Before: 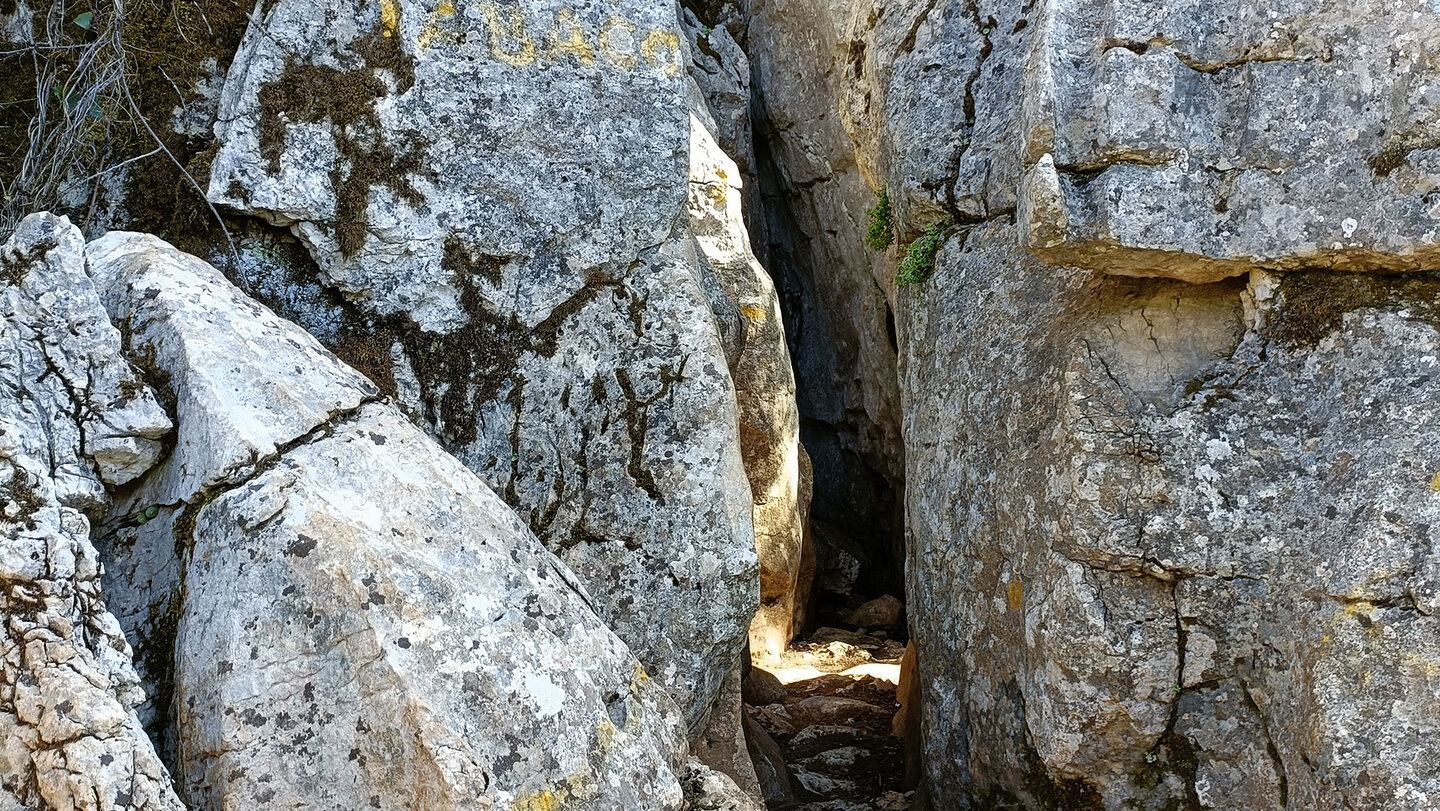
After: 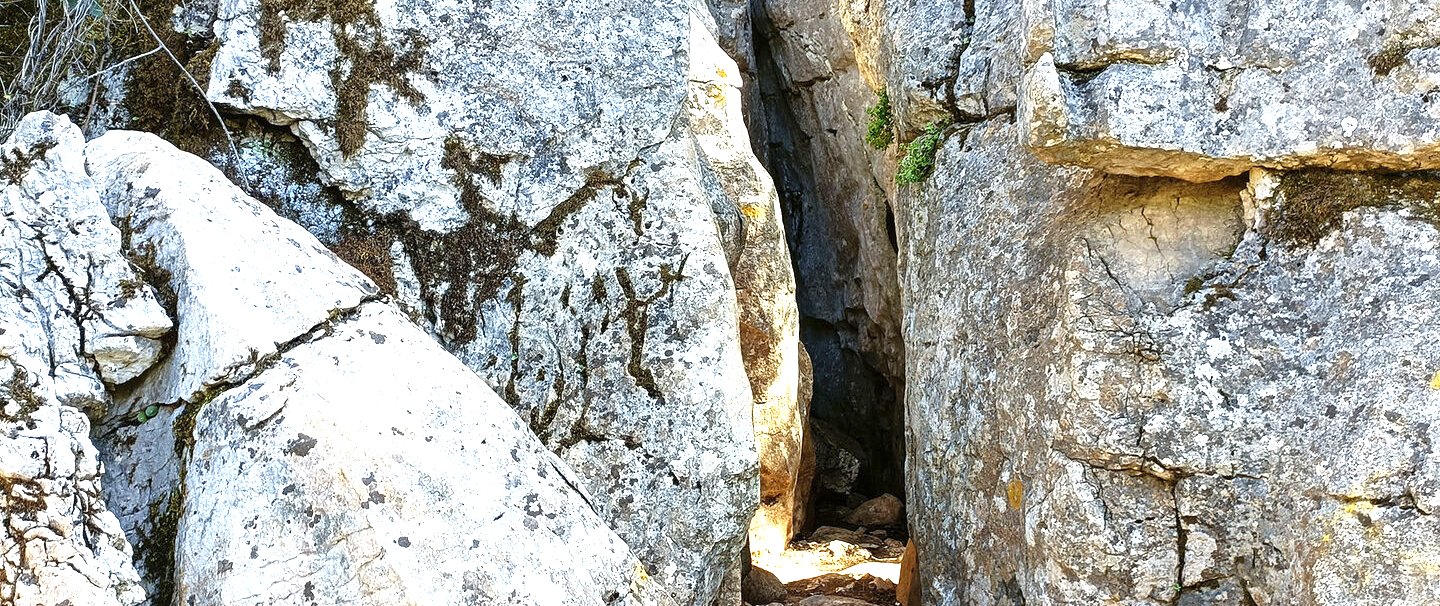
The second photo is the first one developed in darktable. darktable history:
exposure: black level correction 0, exposure 1.2 EV, compensate highlight preservation false
crop and rotate: top 12.652%, bottom 12.544%
